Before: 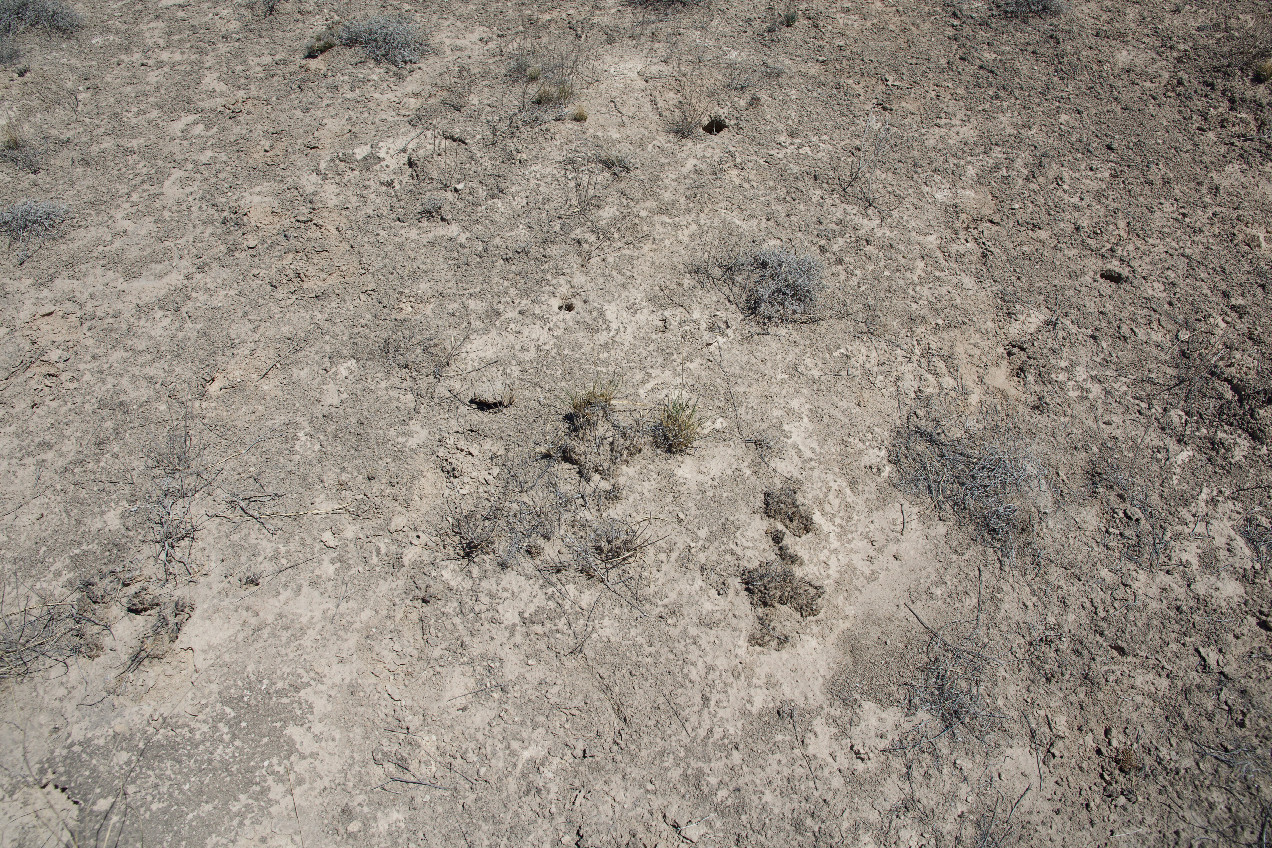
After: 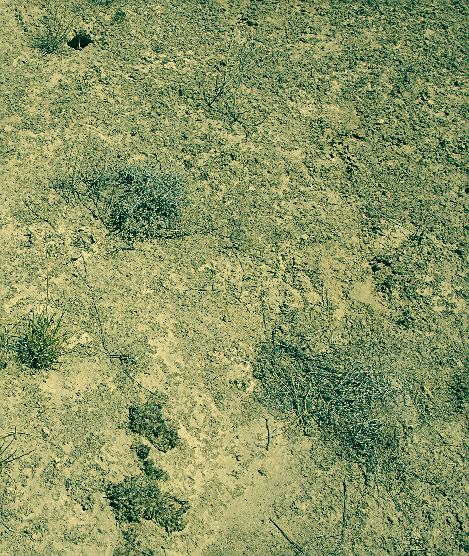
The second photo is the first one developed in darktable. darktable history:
color correction: highlights a* 1.83, highlights b* 34.02, shadows a* -36.68, shadows b* -5.48
sharpen: radius 1.864, amount 0.398, threshold 1.271
crop and rotate: left 49.936%, top 10.094%, right 13.136%, bottom 24.256%
